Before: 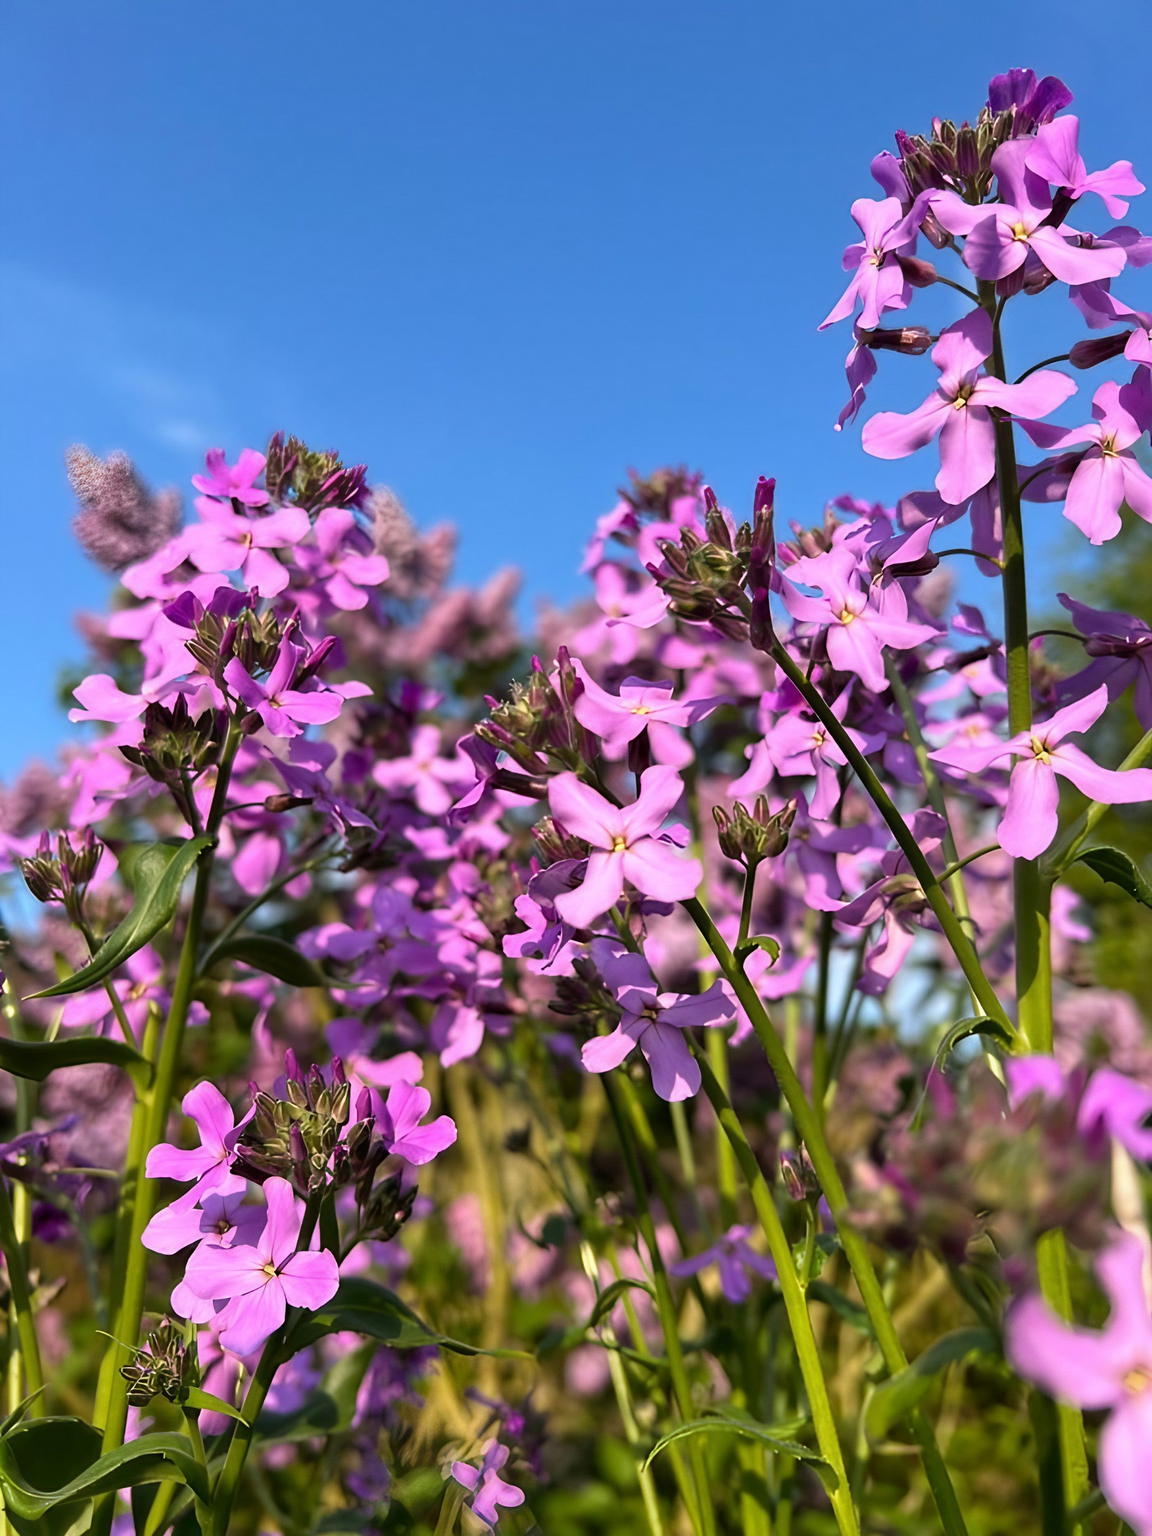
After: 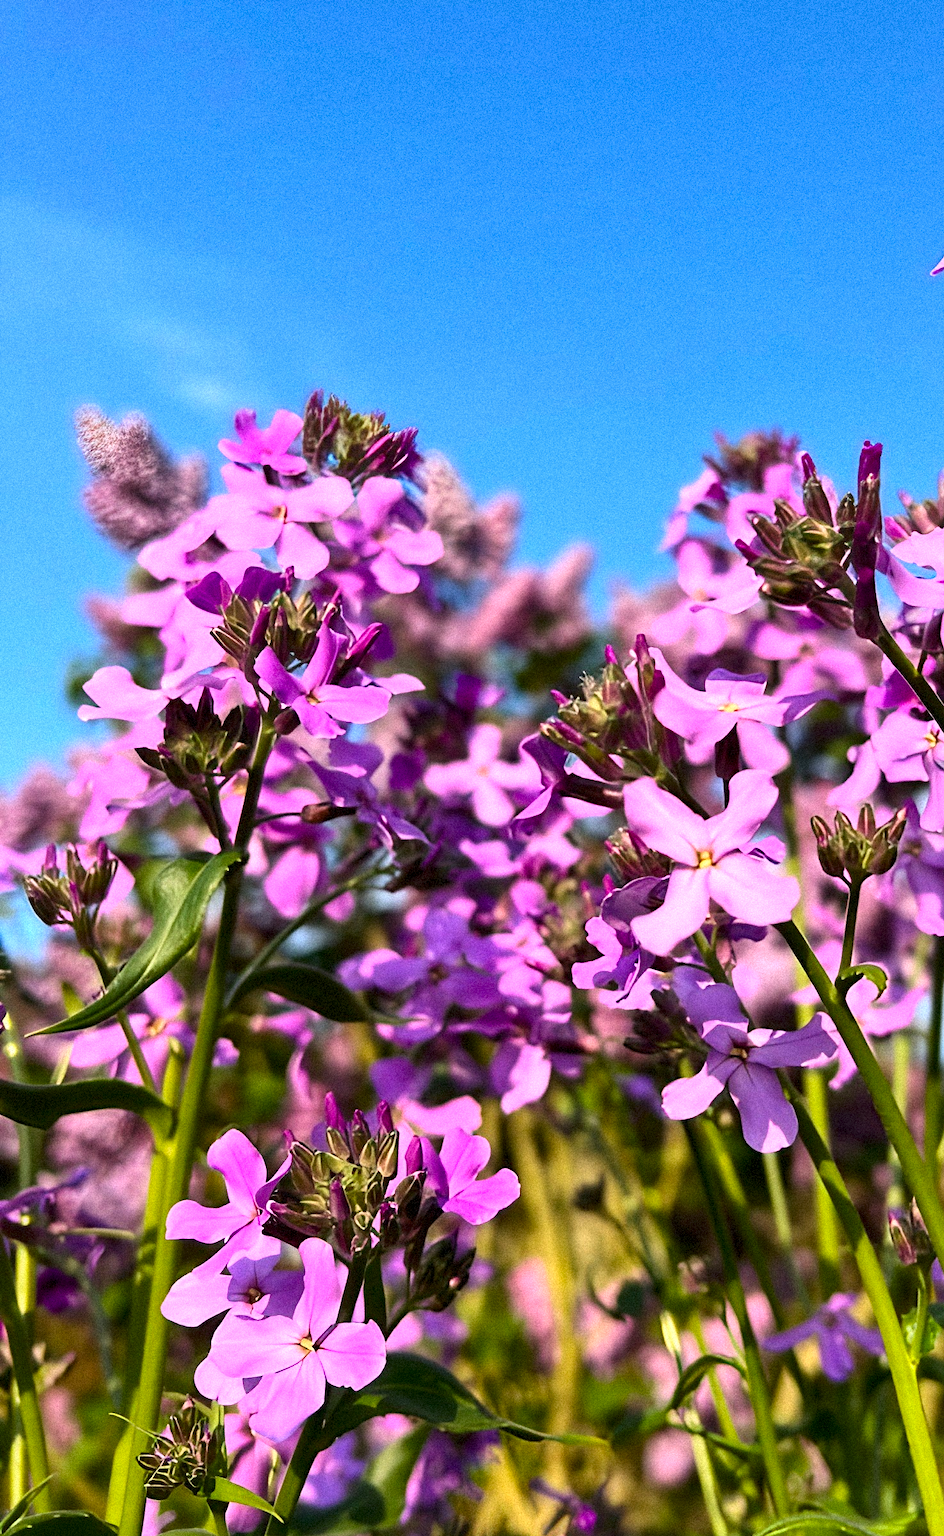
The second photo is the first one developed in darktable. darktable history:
contrast brightness saturation: contrast 0.23, brightness 0.1, saturation 0.29
crop: top 5.803%, right 27.864%, bottom 5.804%
grain: strength 35%, mid-tones bias 0%
local contrast: mode bilateral grid, contrast 20, coarseness 50, detail 120%, midtone range 0.2
